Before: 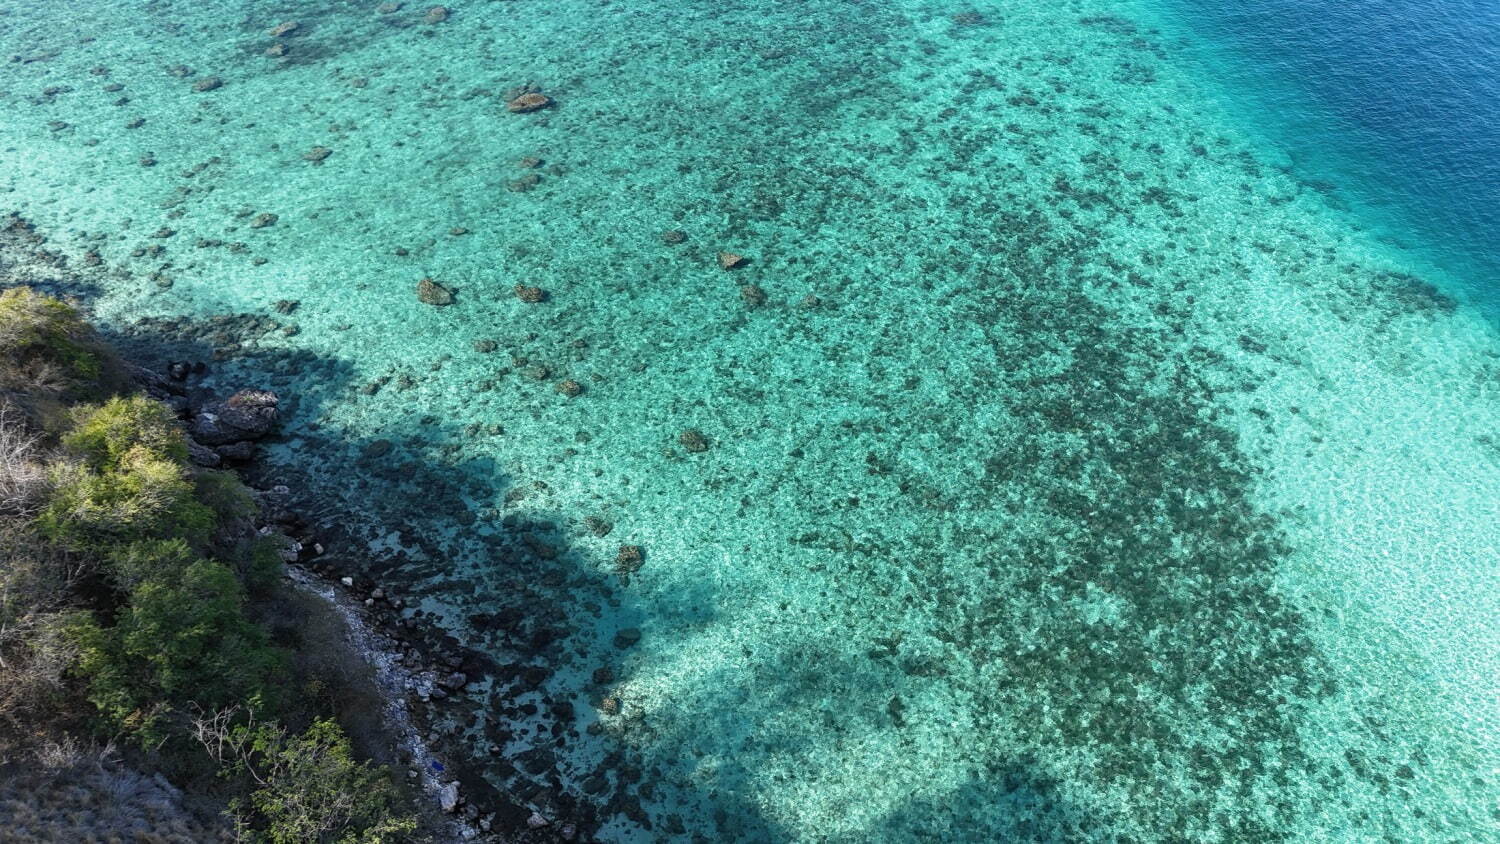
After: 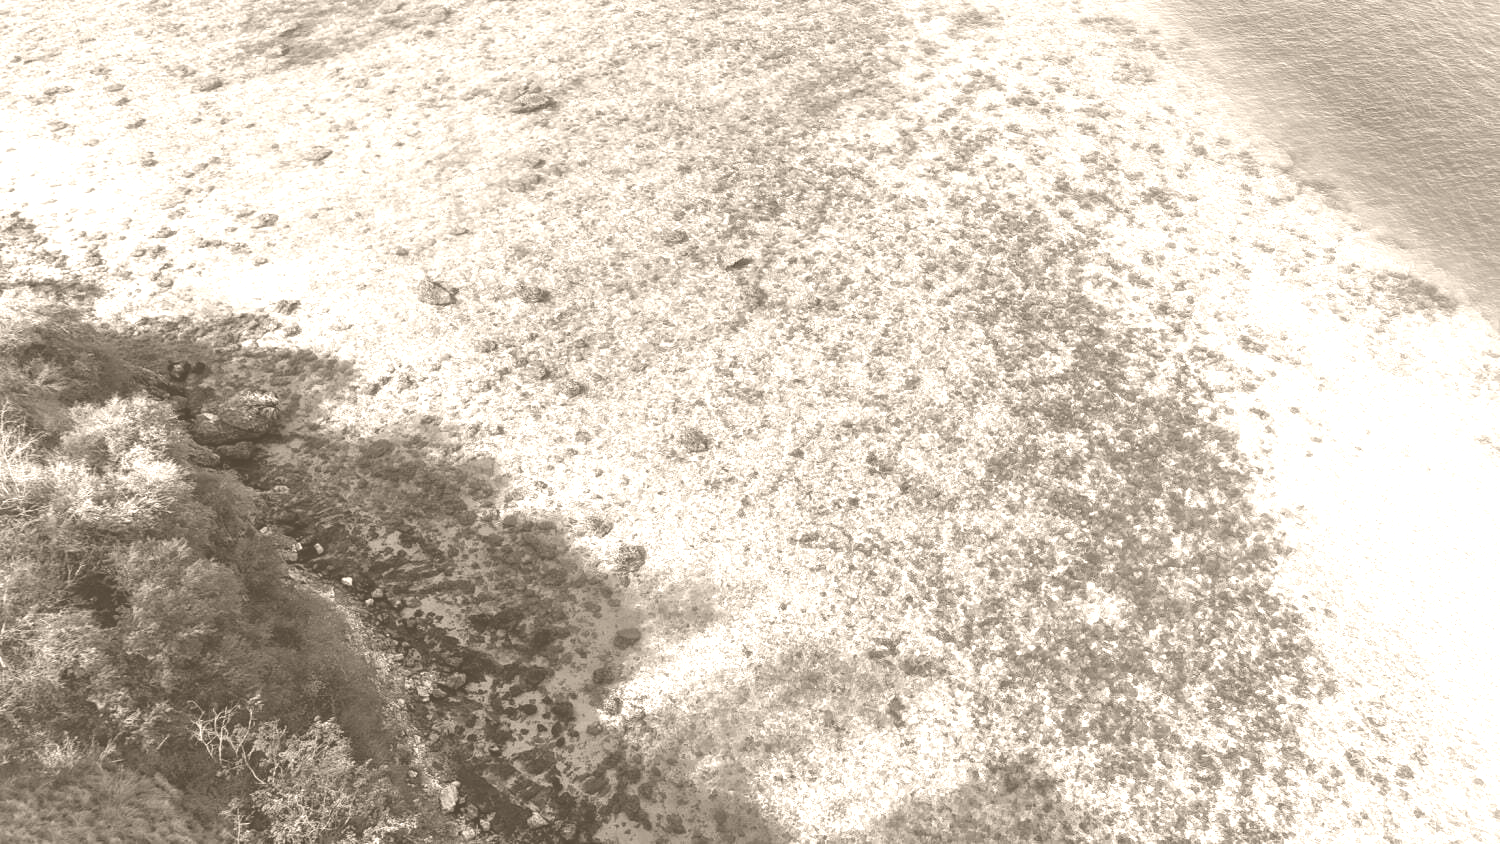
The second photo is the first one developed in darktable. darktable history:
white balance: red 0.984, blue 1.059
colorize: hue 34.49°, saturation 35.33%, source mix 100%, version 1
